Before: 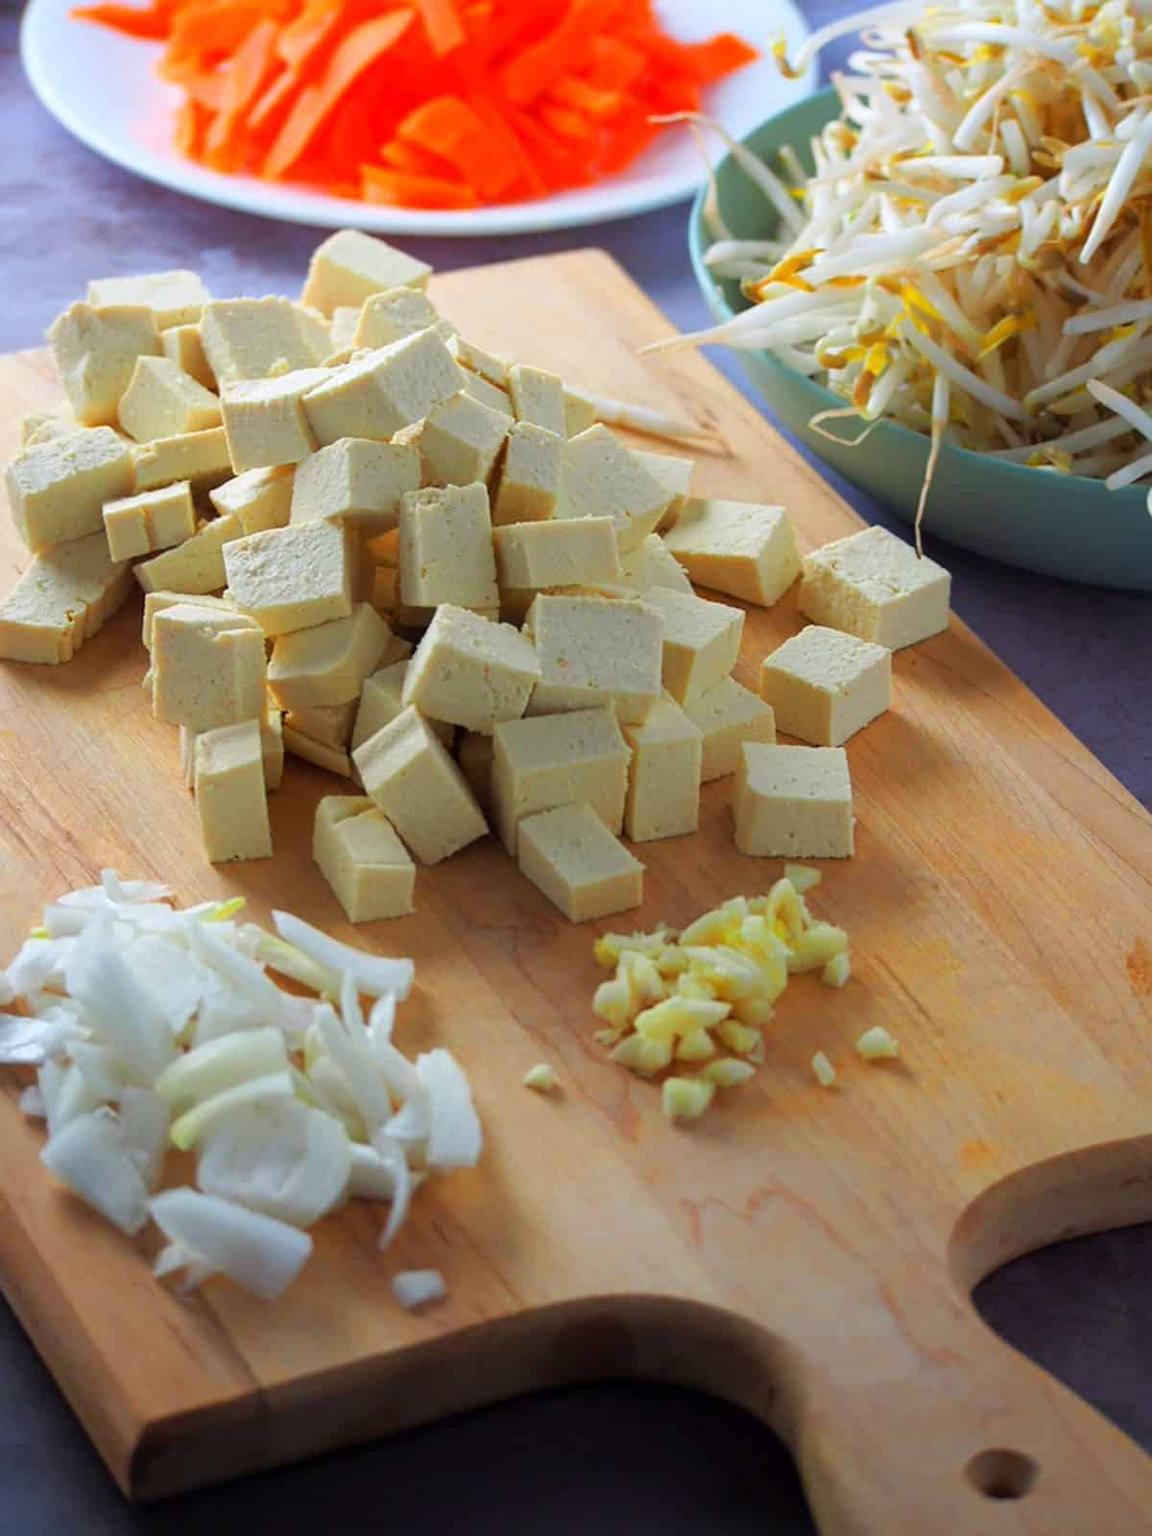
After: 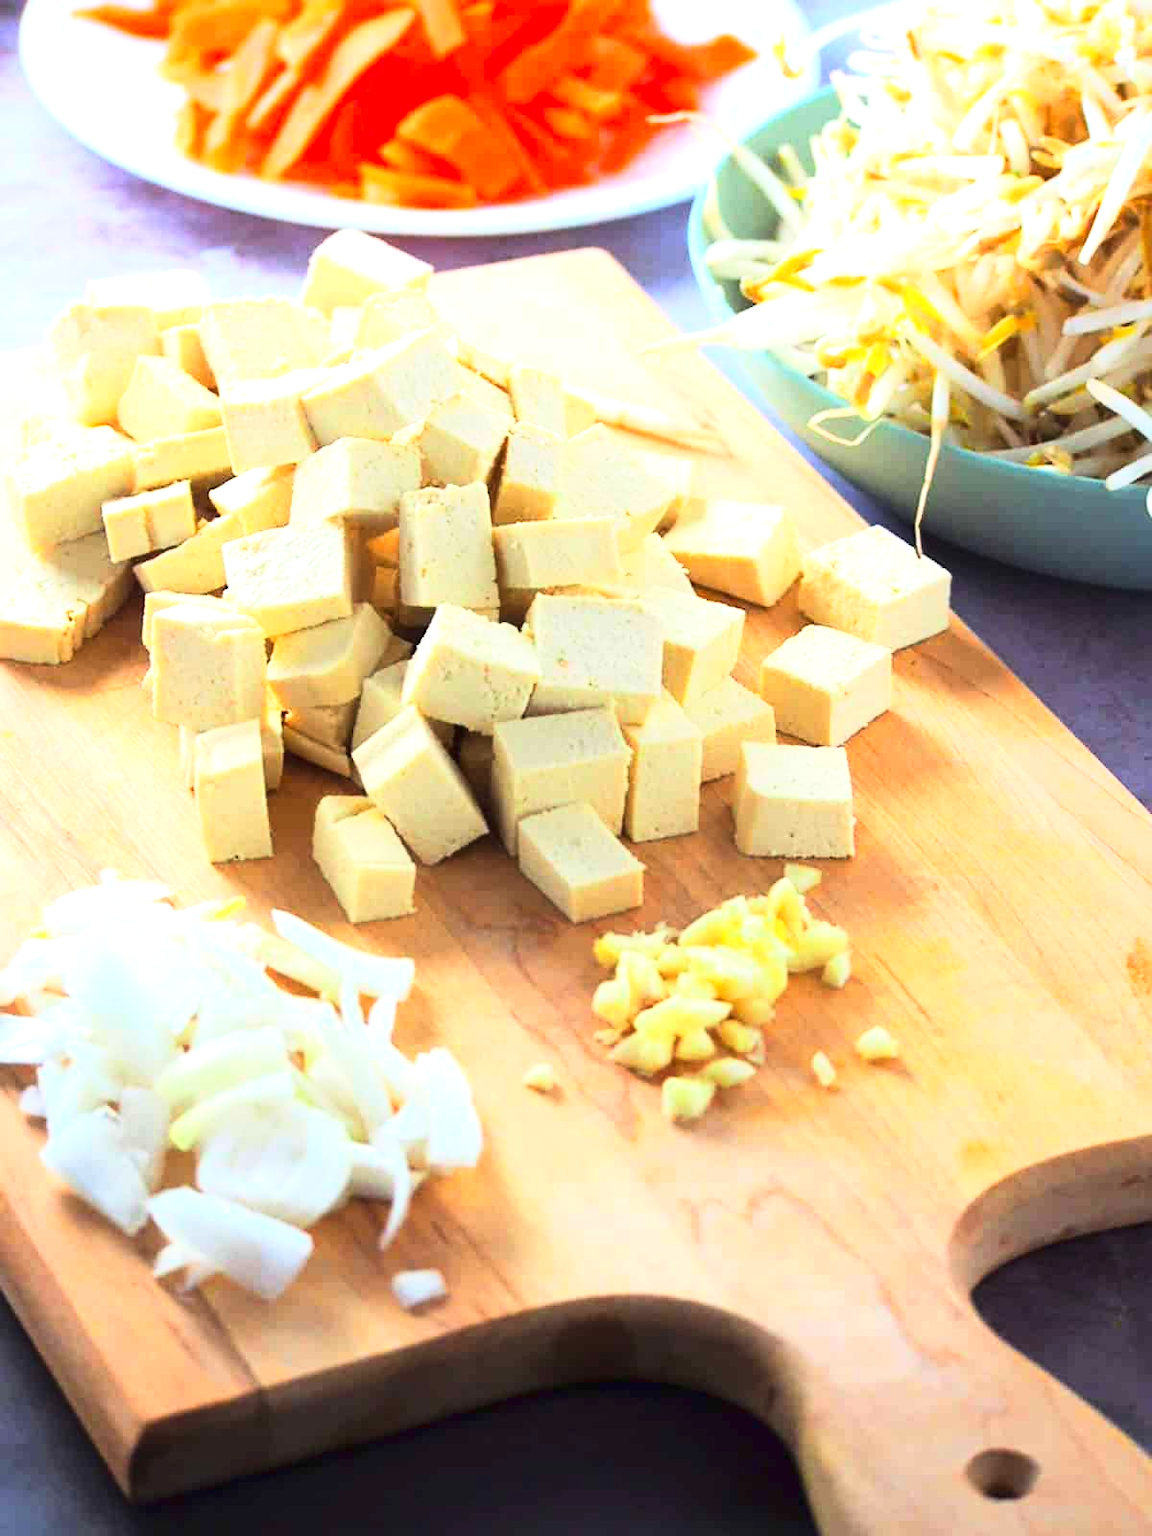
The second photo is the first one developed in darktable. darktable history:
exposure: black level correction 0, exposure 1.101 EV, compensate highlight preservation false
tone curve: curves: ch0 [(0, 0.013) (0.198, 0.175) (0.512, 0.582) (0.625, 0.754) (0.81, 0.934) (1, 1)], color space Lab, linked channels, preserve colors none
